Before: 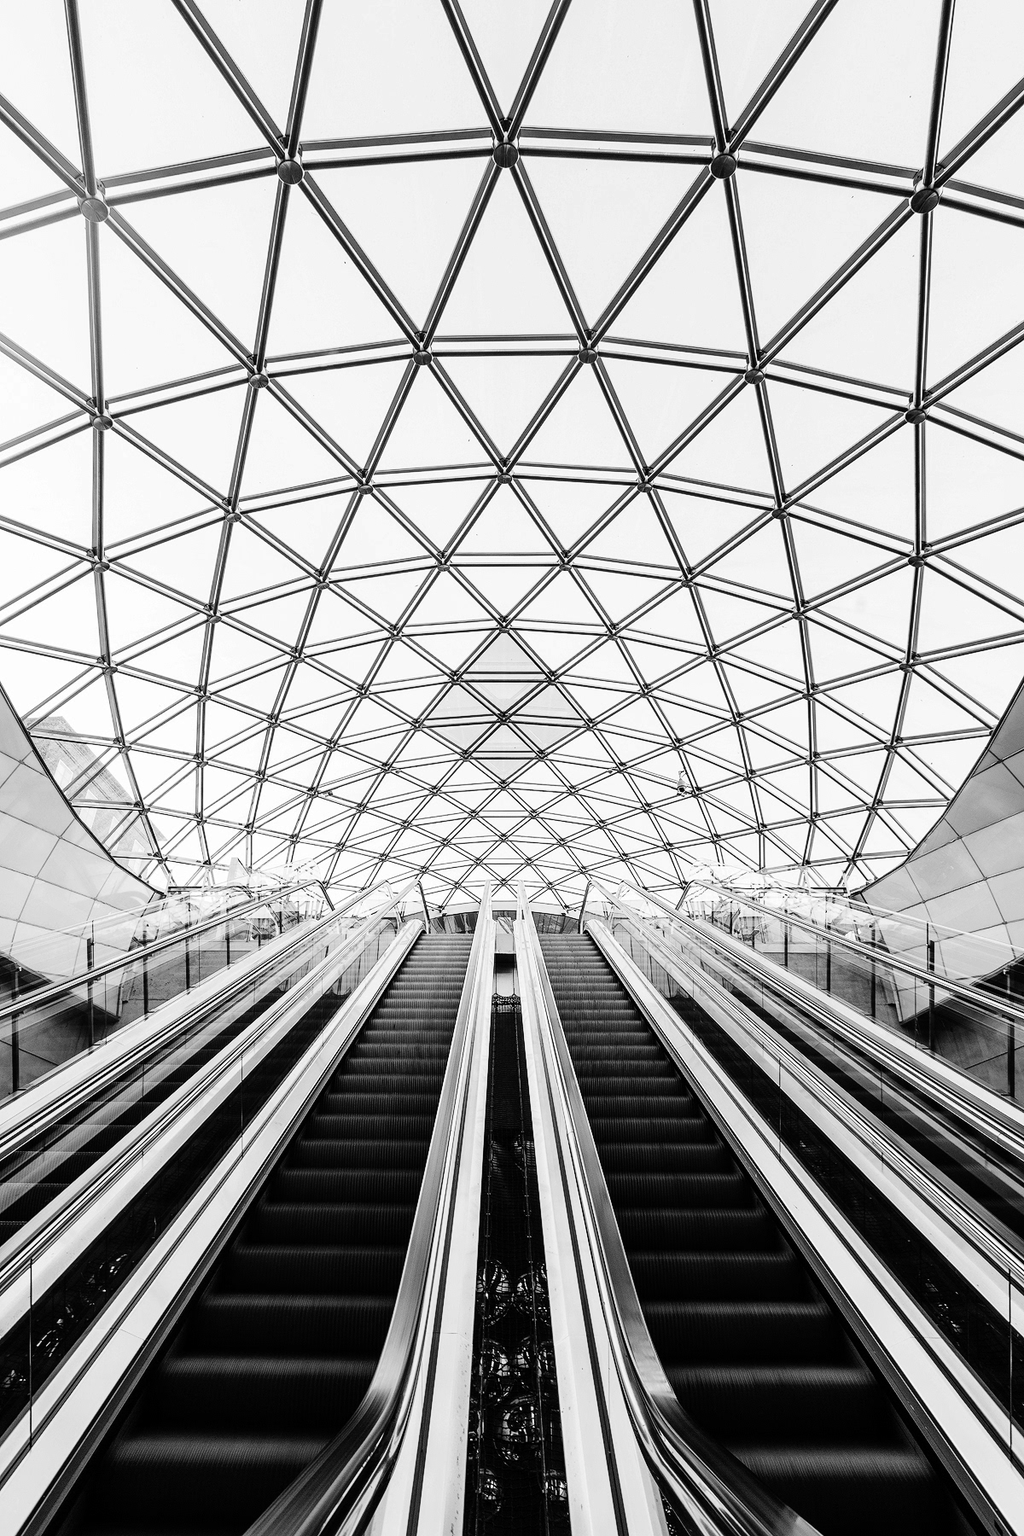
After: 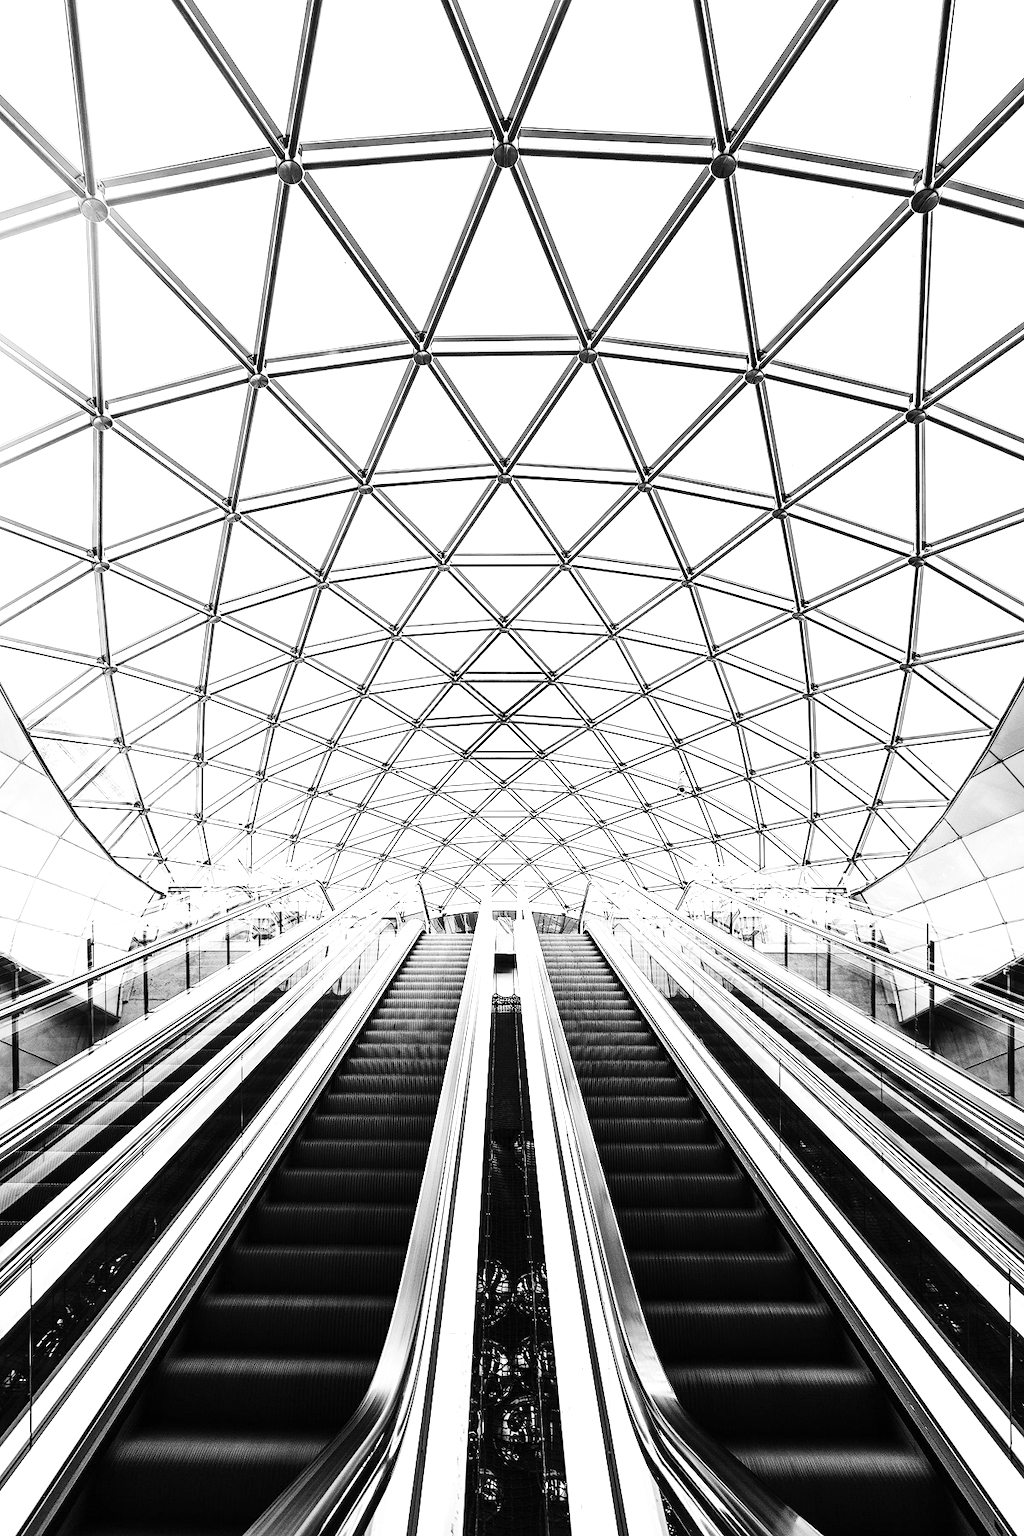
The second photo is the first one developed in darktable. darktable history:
contrast brightness saturation: contrast 0.23, brightness 0.1, saturation 0.29
exposure: black level correction 0, exposure 0.7 EV, compensate exposure bias true, compensate highlight preservation false
